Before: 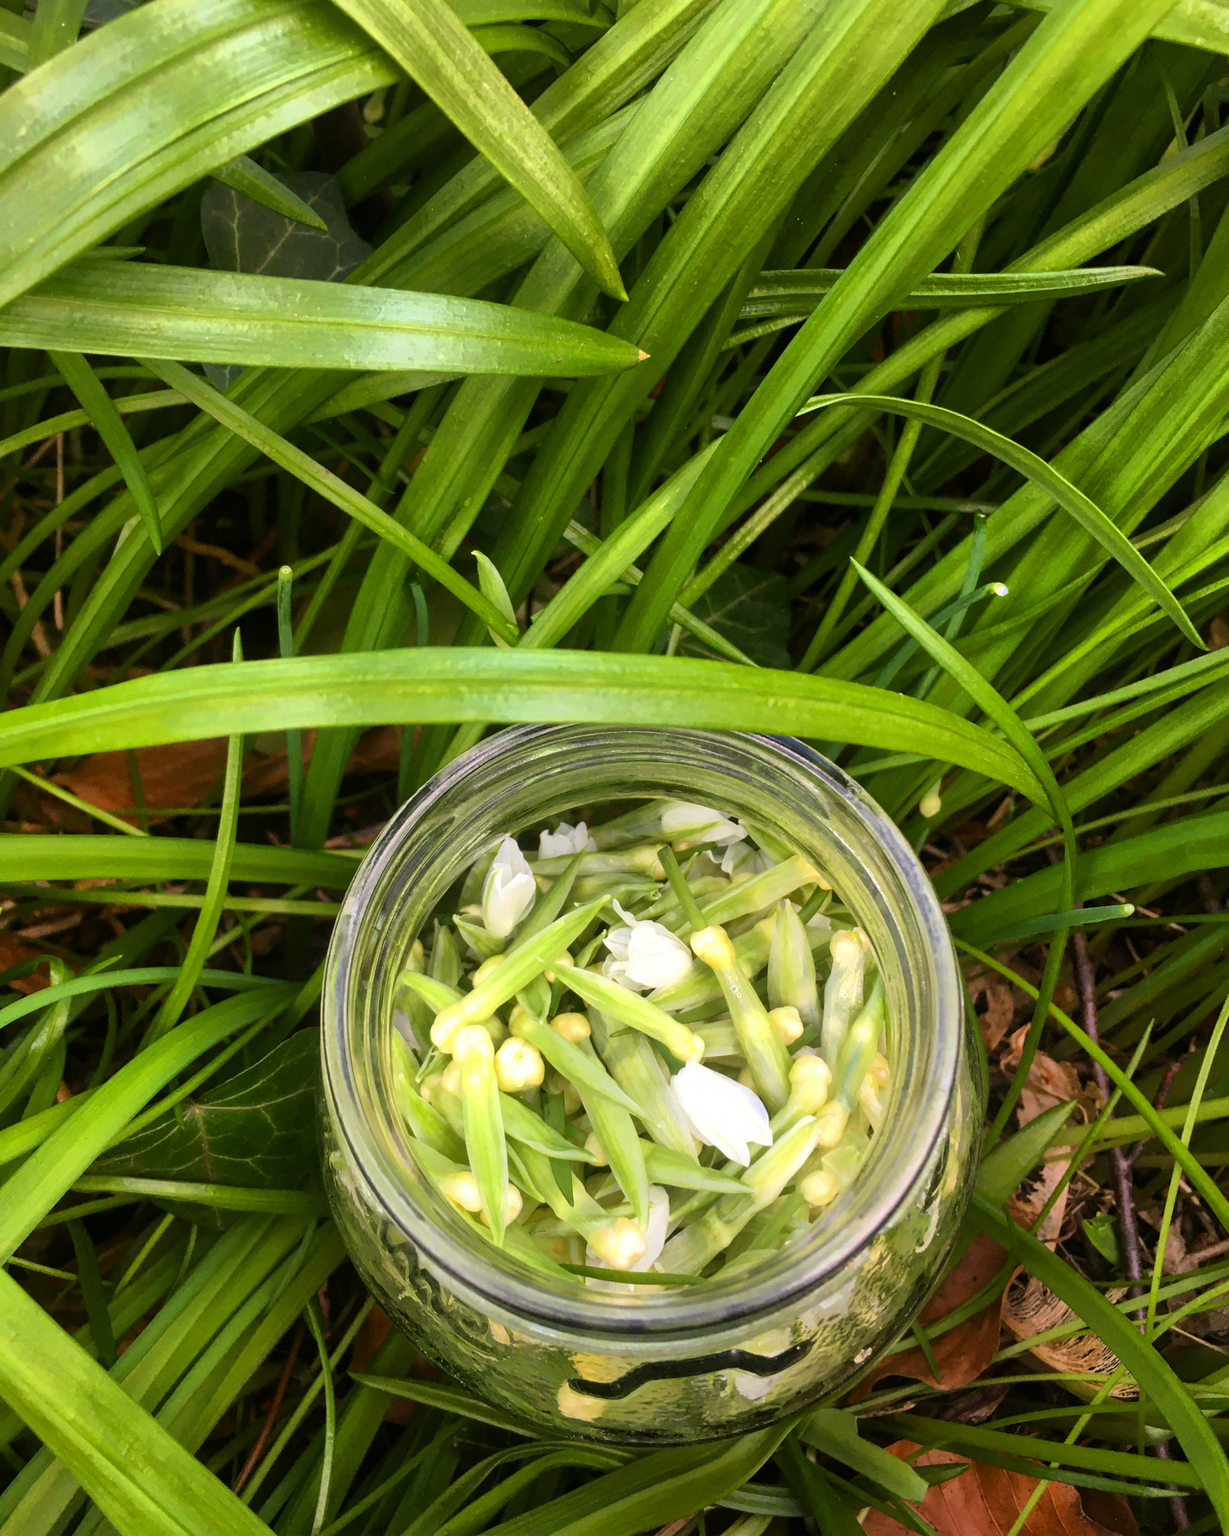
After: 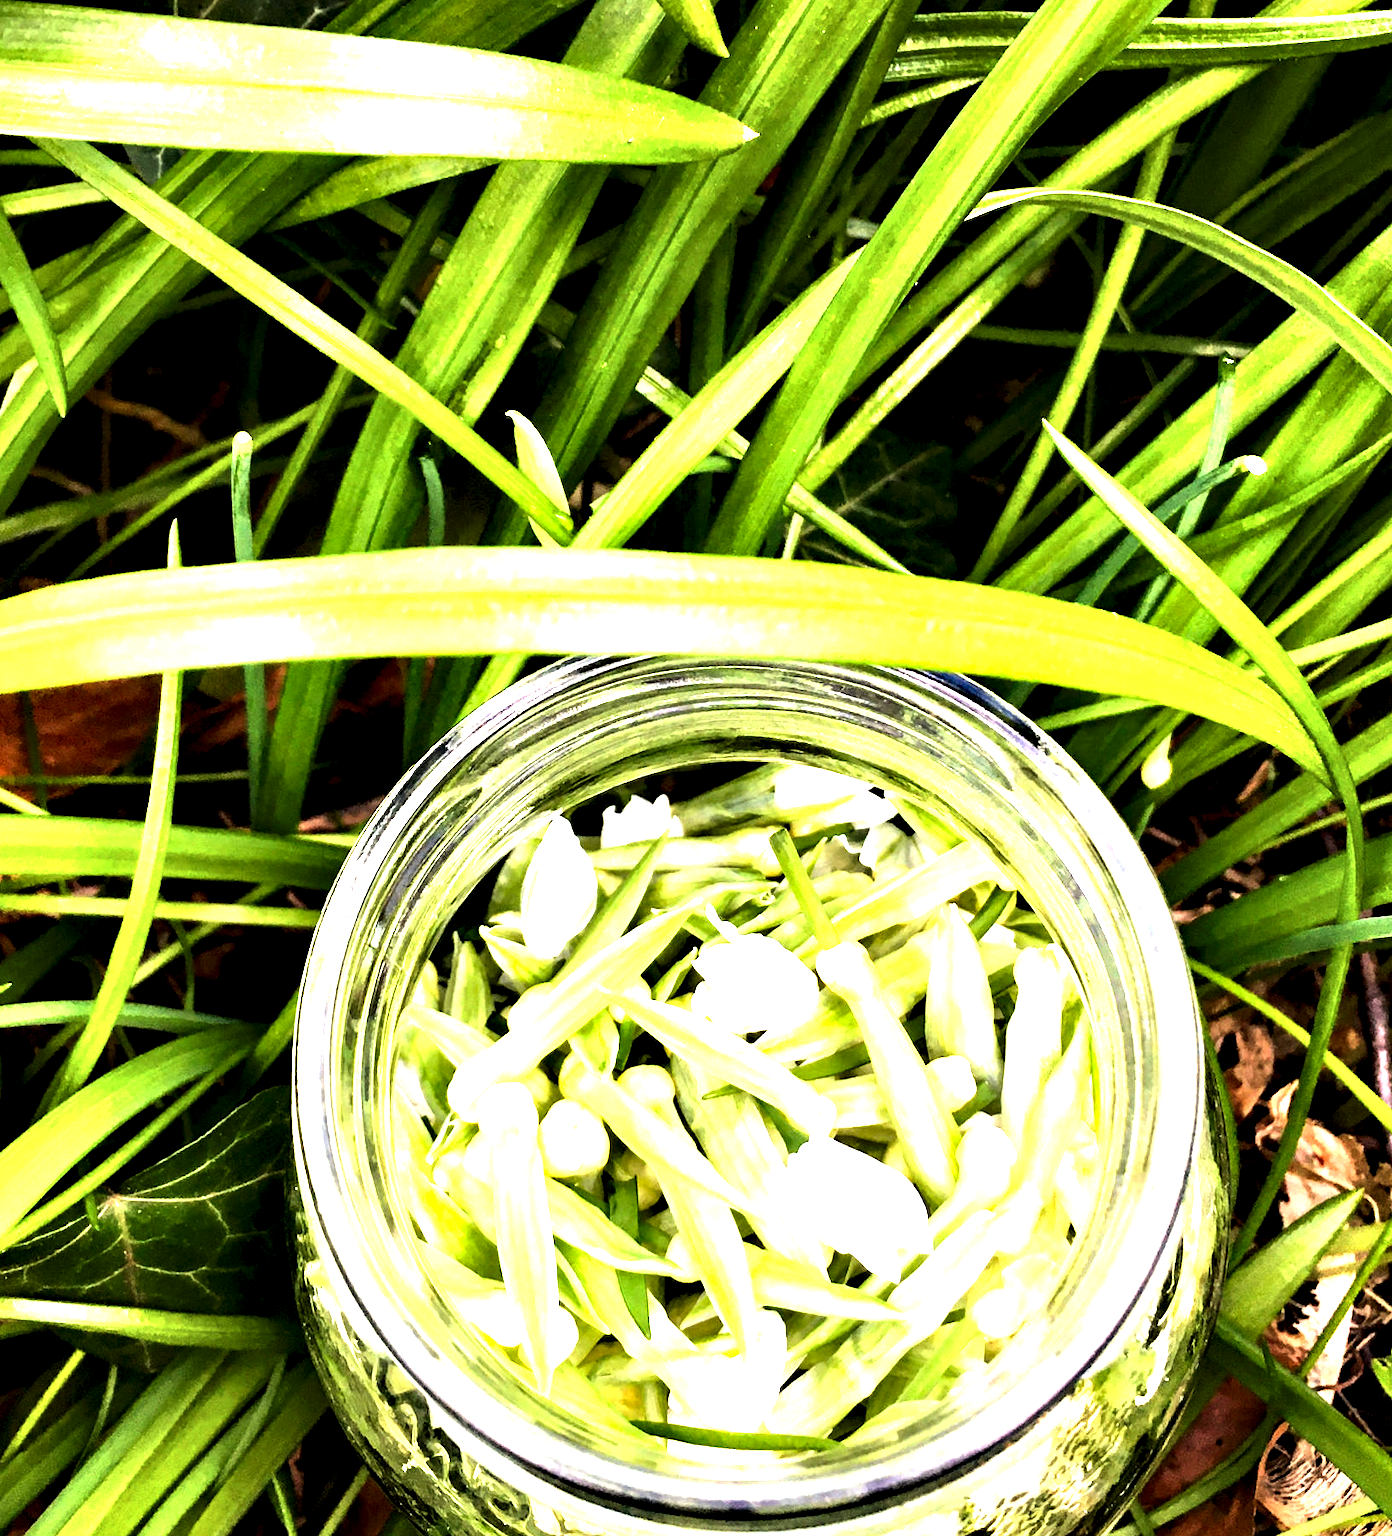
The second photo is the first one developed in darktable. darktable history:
crop: left 9.362%, top 17.011%, right 10.67%, bottom 12.373%
exposure: exposure 1 EV, compensate highlight preservation false
contrast equalizer: y [[0.6 ×6], [0.55 ×6], [0 ×6], [0 ×6], [0 ×6]]
tone equalizer: -8 EV -1.08 EV, -7 EV -1.02 EV, -6 EV -0.882 EV, -5 EV -0.573 EV, -3 EV 0.557 EV, -2 EV 0.874 EV, -1 EV 0.999 EV, +0 EV 1.07 EV, edges refinement/feathering 500, mask exposure compensation -1.57 EV, preserve details no
